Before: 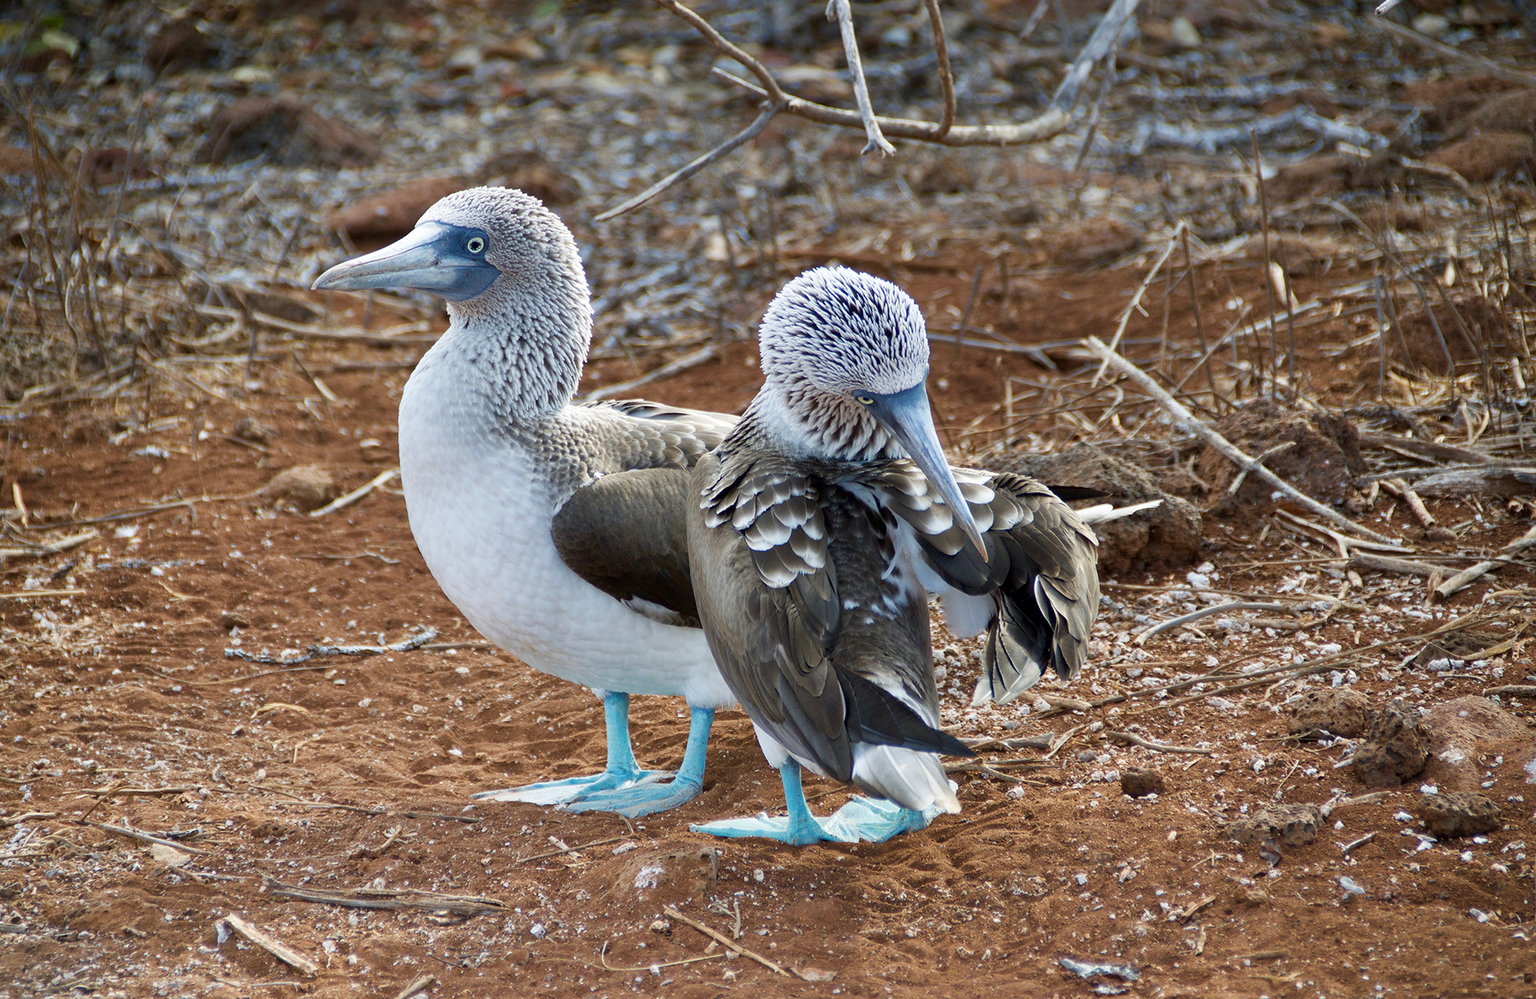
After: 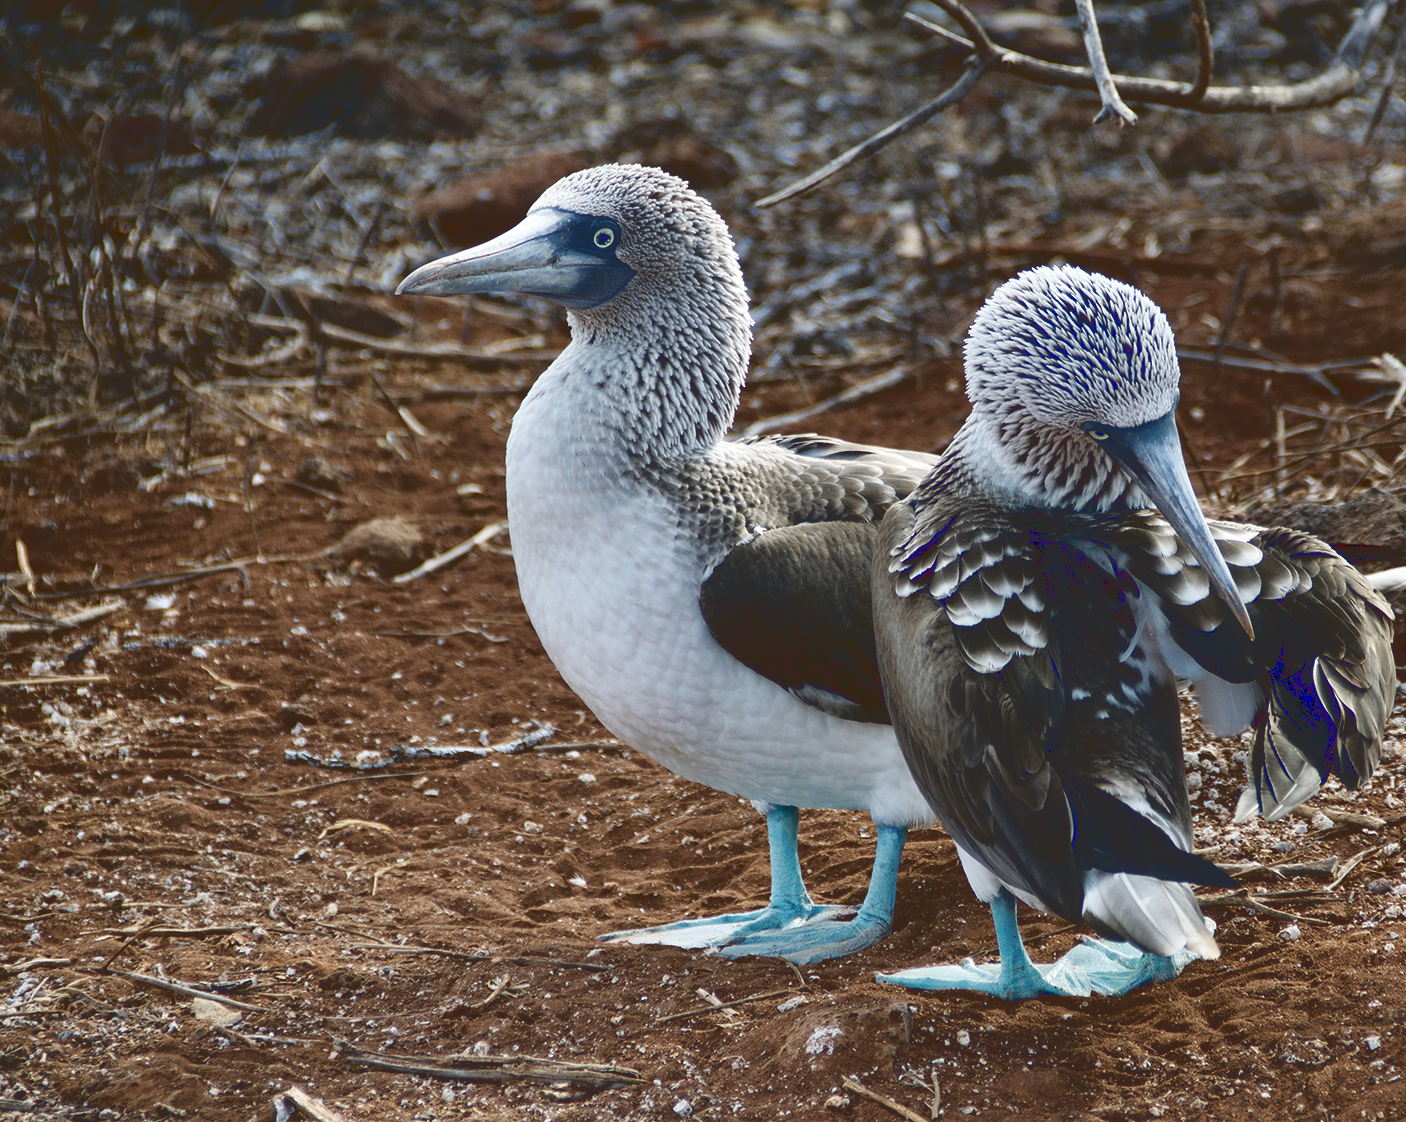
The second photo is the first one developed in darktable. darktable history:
base curve: curves: ch0 [(0, 0.02) (0.083, 0.036) (1, 1)]
crop: top 5.792%, right 27.897%, bottom 5.673%
